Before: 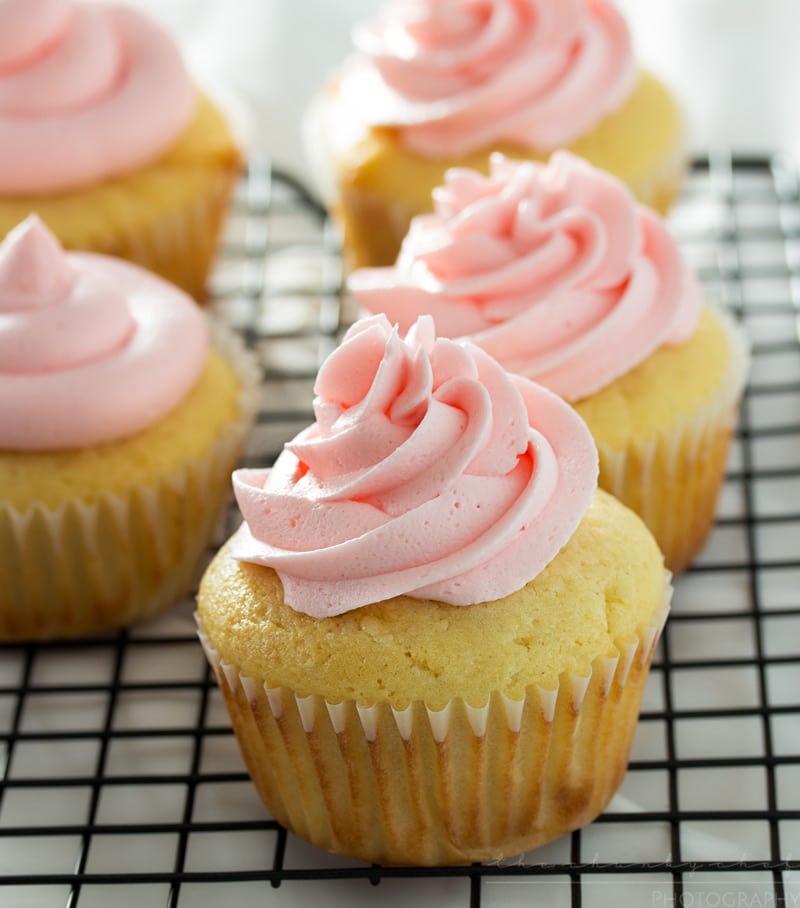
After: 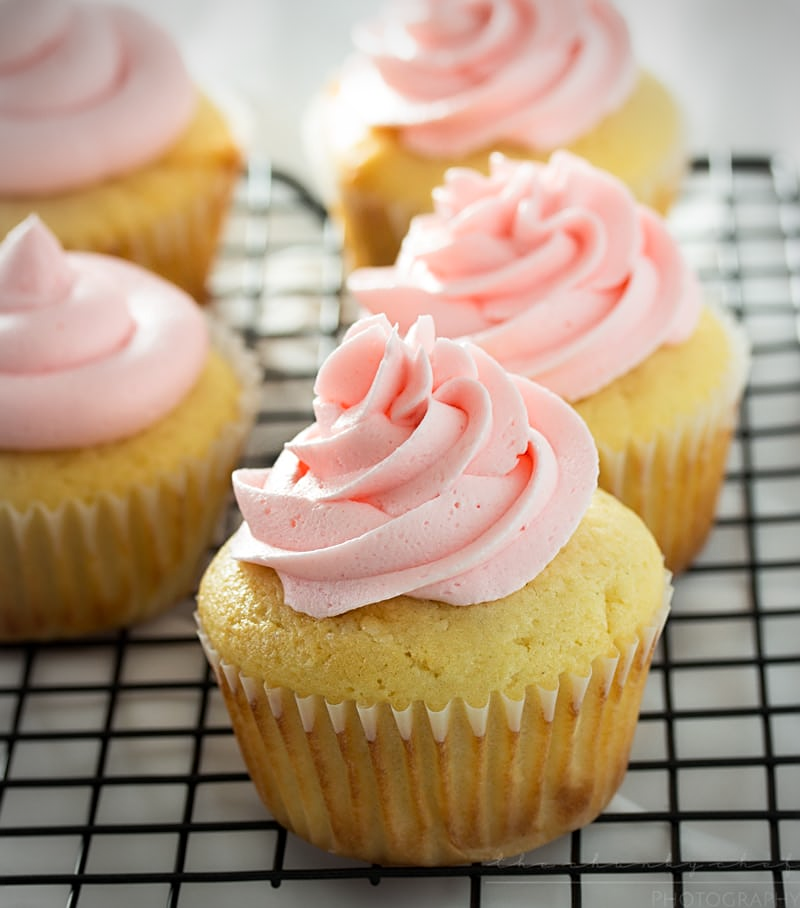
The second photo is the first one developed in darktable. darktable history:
sharpen: amount 0.218
shadows and highlights: shadows 0.24, highlights 40.52
vignetting: on, module defaults
